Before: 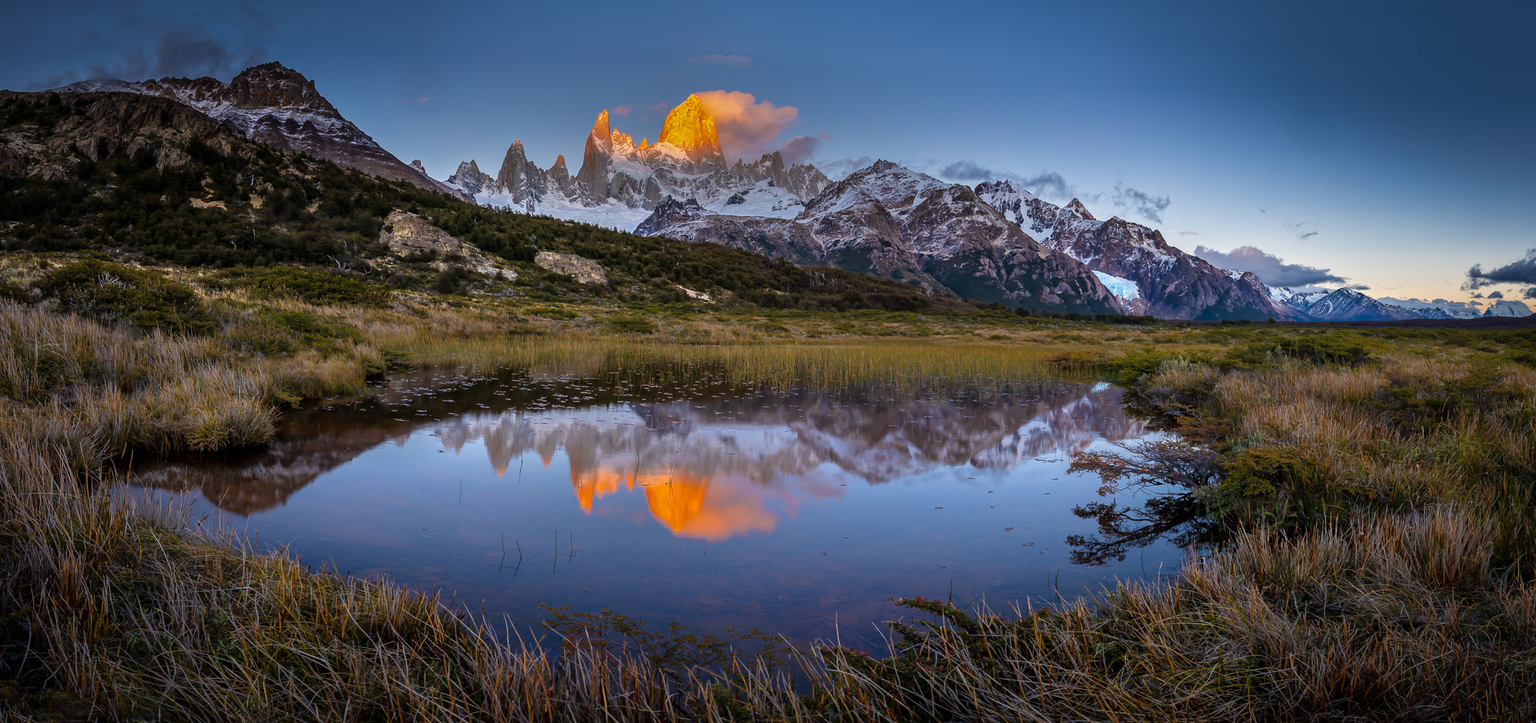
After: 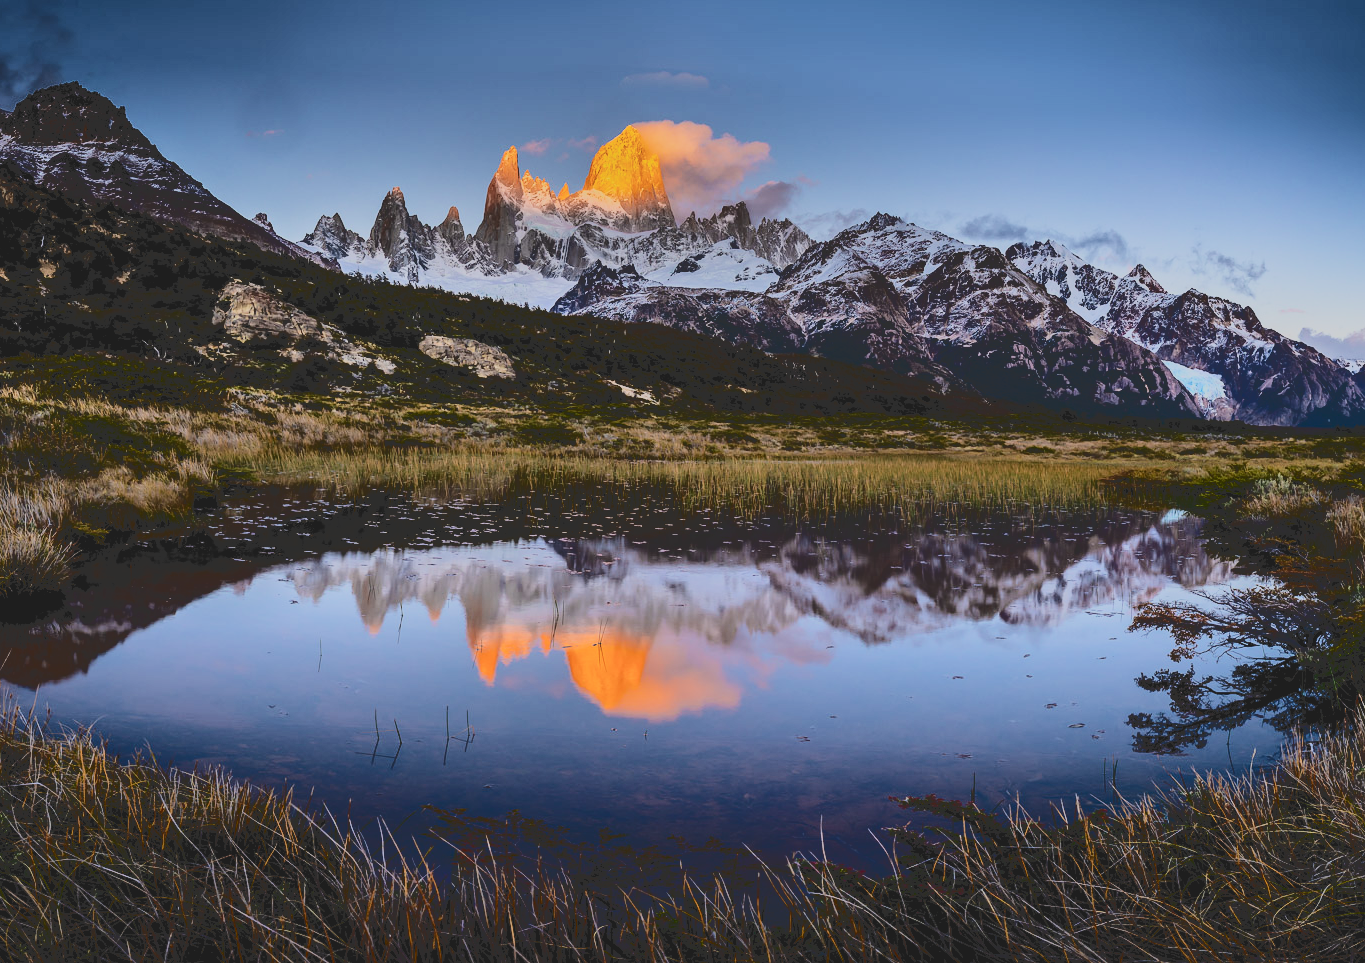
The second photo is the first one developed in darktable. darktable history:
crop and rotate: left 14.37%, right 18.937%
tone curve: curves: ch0 [(0, 0) (0.003, 0.185) (0.011, 0.185) (0.025, 0.187) (0.044, 0.185) (0.069, 0.185) (0.1, 0.18) (0.136, 0.18) (0.177, 0.179) (0.224, 0.202) (0.277, 0.252) (0.335, 0.343) (0.399, 0.452) (0.468, 0.553) (0.543, 0.643) (0.623, 0.717) (0.709, 0.778) (0.801, 0.82) (0.898, 0.856) (1, 1)], color space Lab, independent channels, preserve colors none
filmic rgb: black relative exposure -5.1 EV, white relative exposure 4 EV, hardness 2.89, contrast 1.099
